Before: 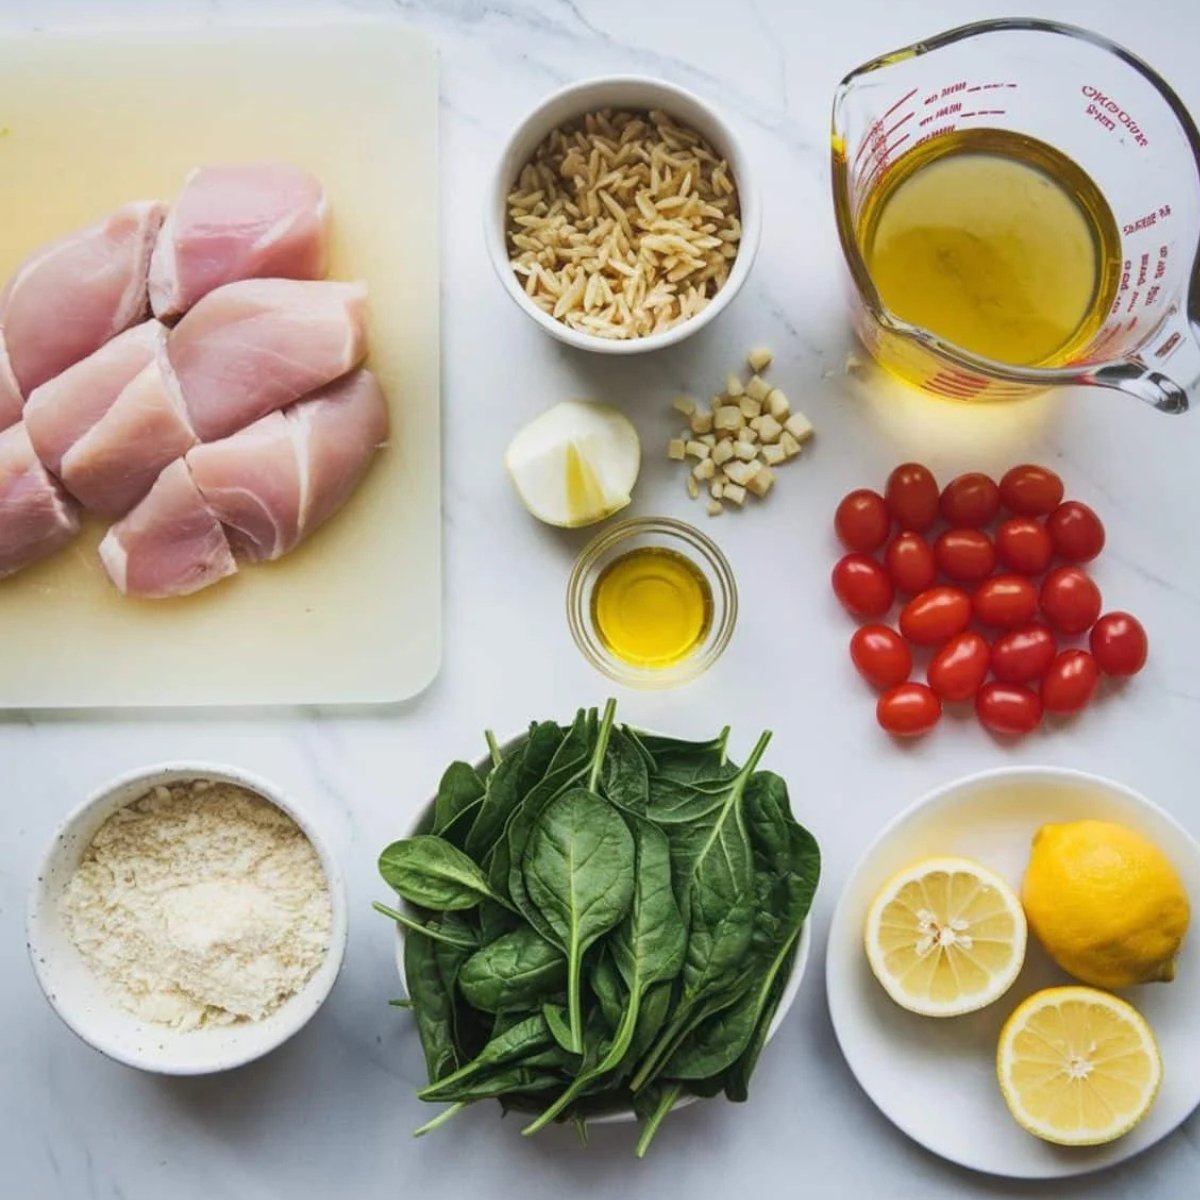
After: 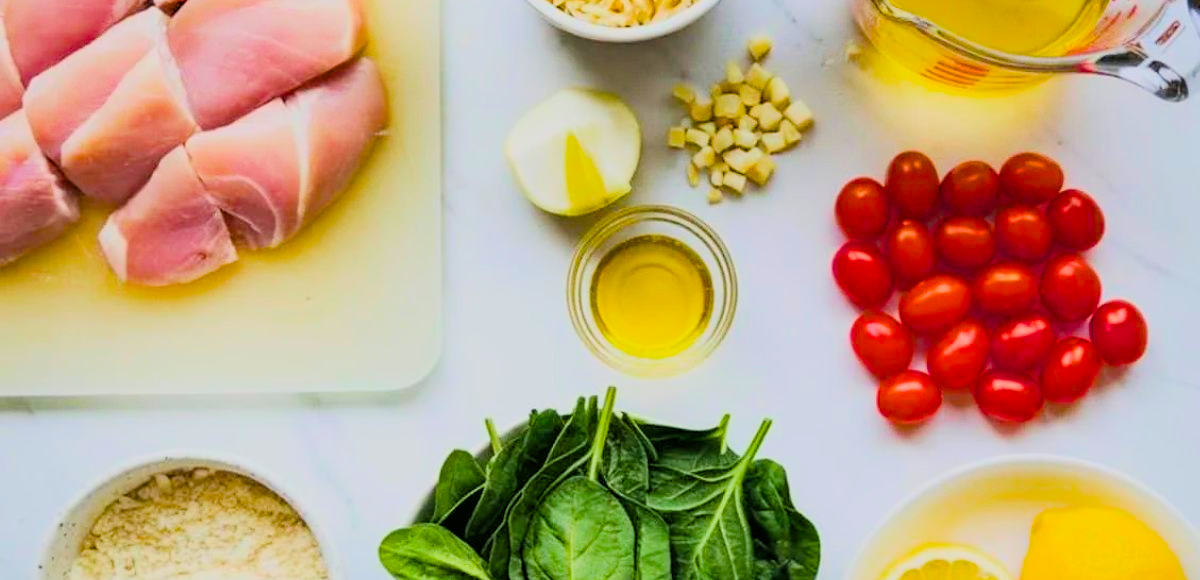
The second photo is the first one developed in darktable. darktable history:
tone curve: curves: ch0 [(0, 0) (0.004, 0.001) (0.133, 0.151) (0.325, 0.399) (0.475, 0.579) (0.832, 0.902) (1, 1)], color space Lab, linked channels, preserve colors none
color balance rgb: linear chroma grading › global chroma 15%, perceptual saturation grading › global saturation 30%
haze removal: compatibility mode true, adaptive false
crop and rotate: top 26.056%, bottom 25.543%
filmic rgb: black relative exposure -7.15 EV, white relative exposure 5.36 EV, hardness 3.02, color science v6 (2022)
